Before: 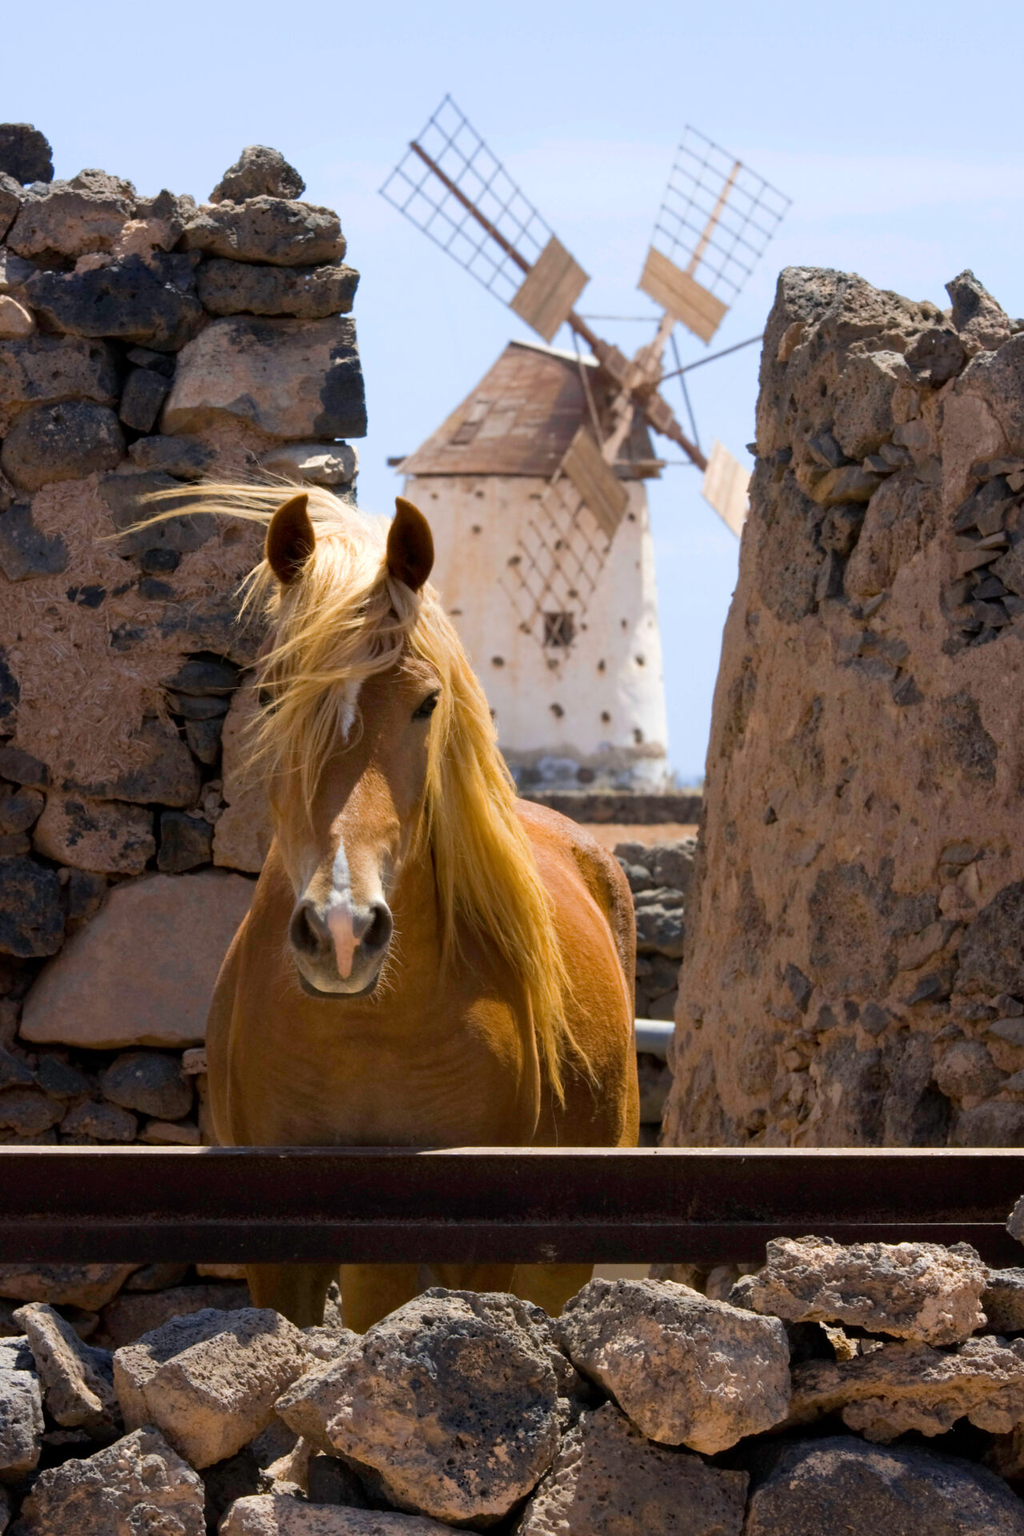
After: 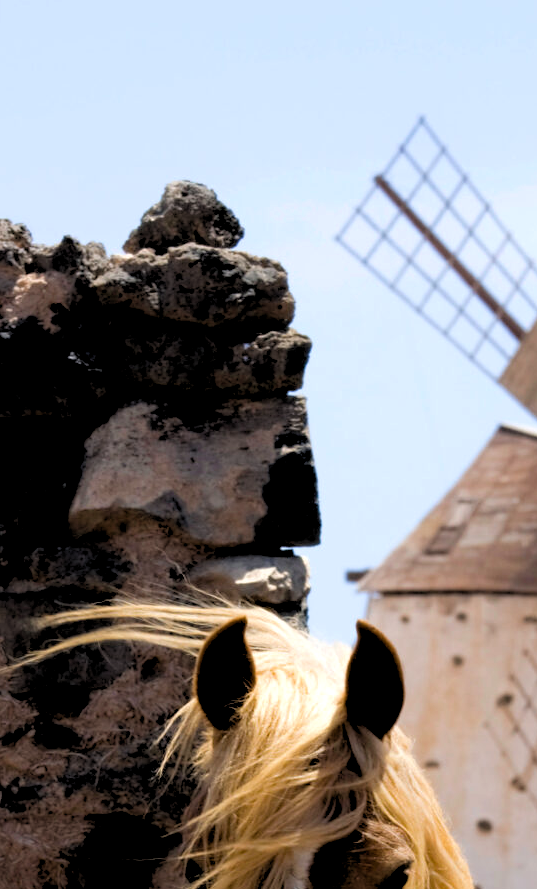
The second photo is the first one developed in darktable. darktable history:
crop and rotate: left 10.817%, top 0.062%, right 47.194%, bottom 53.626%
rgb levels: levels [[0.034, 0.472, 0.904], [0, 0.5, 1], [0, 0.5, 1]]
